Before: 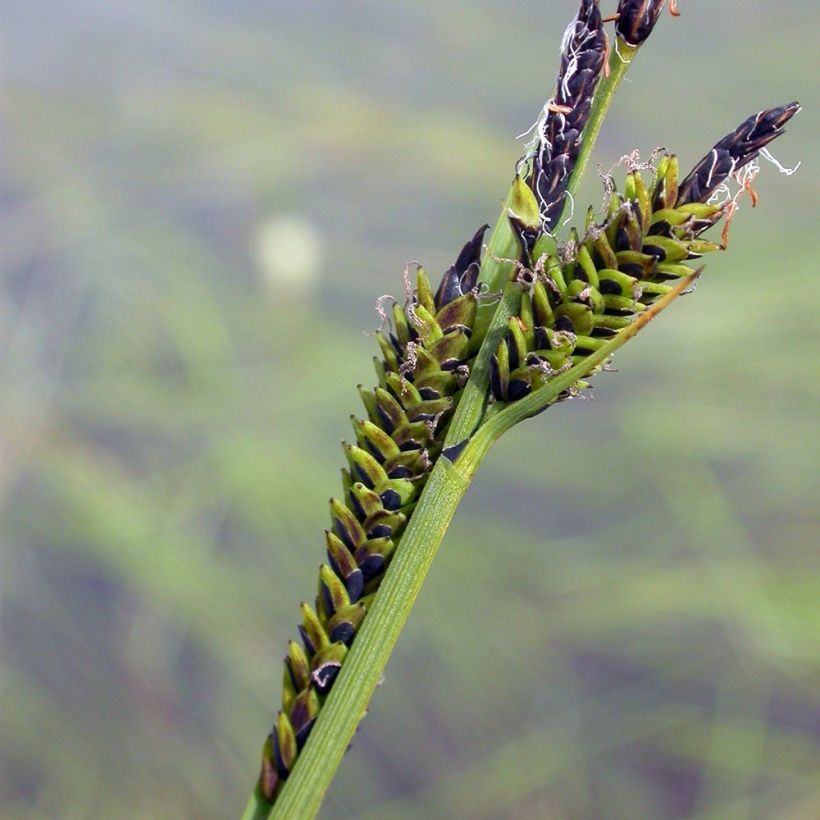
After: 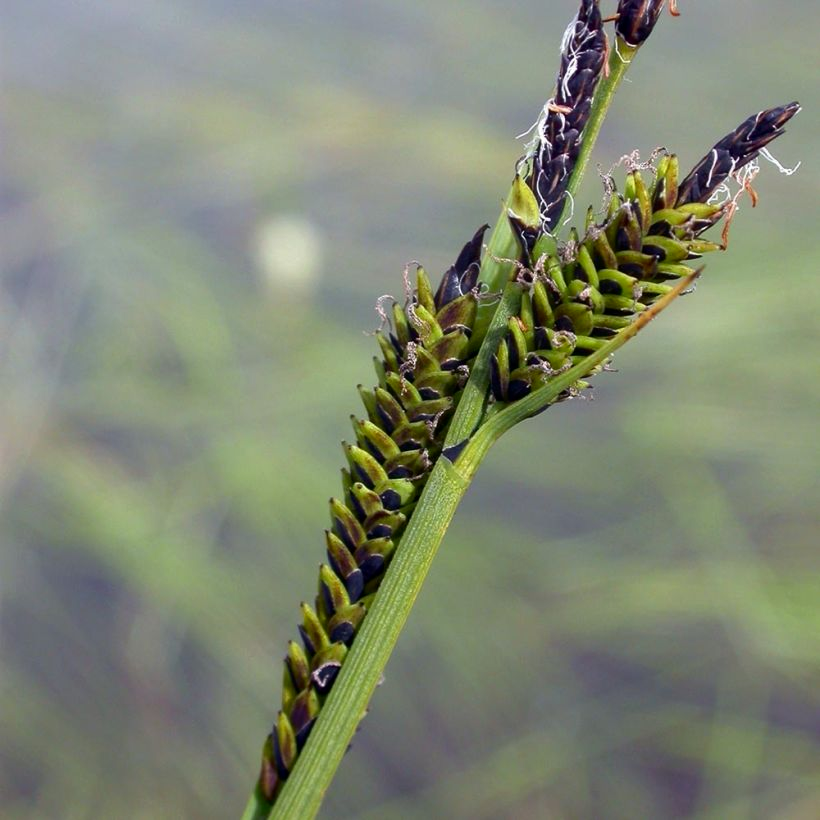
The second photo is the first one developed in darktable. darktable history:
contrast brightness saturation: brightness -0.086
